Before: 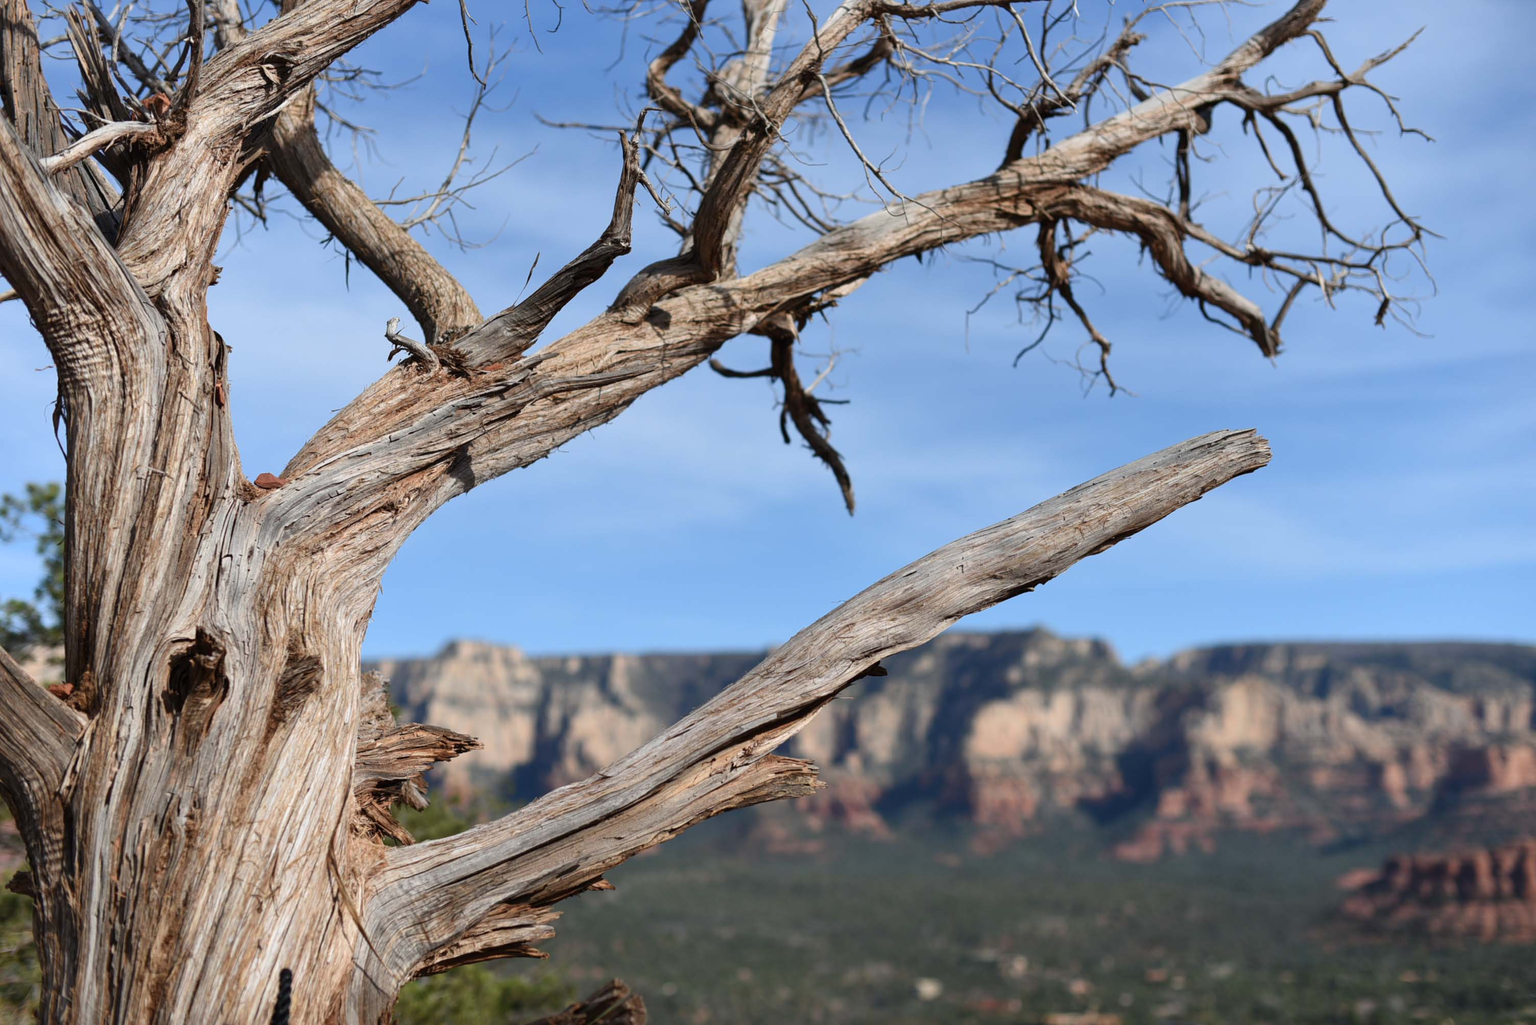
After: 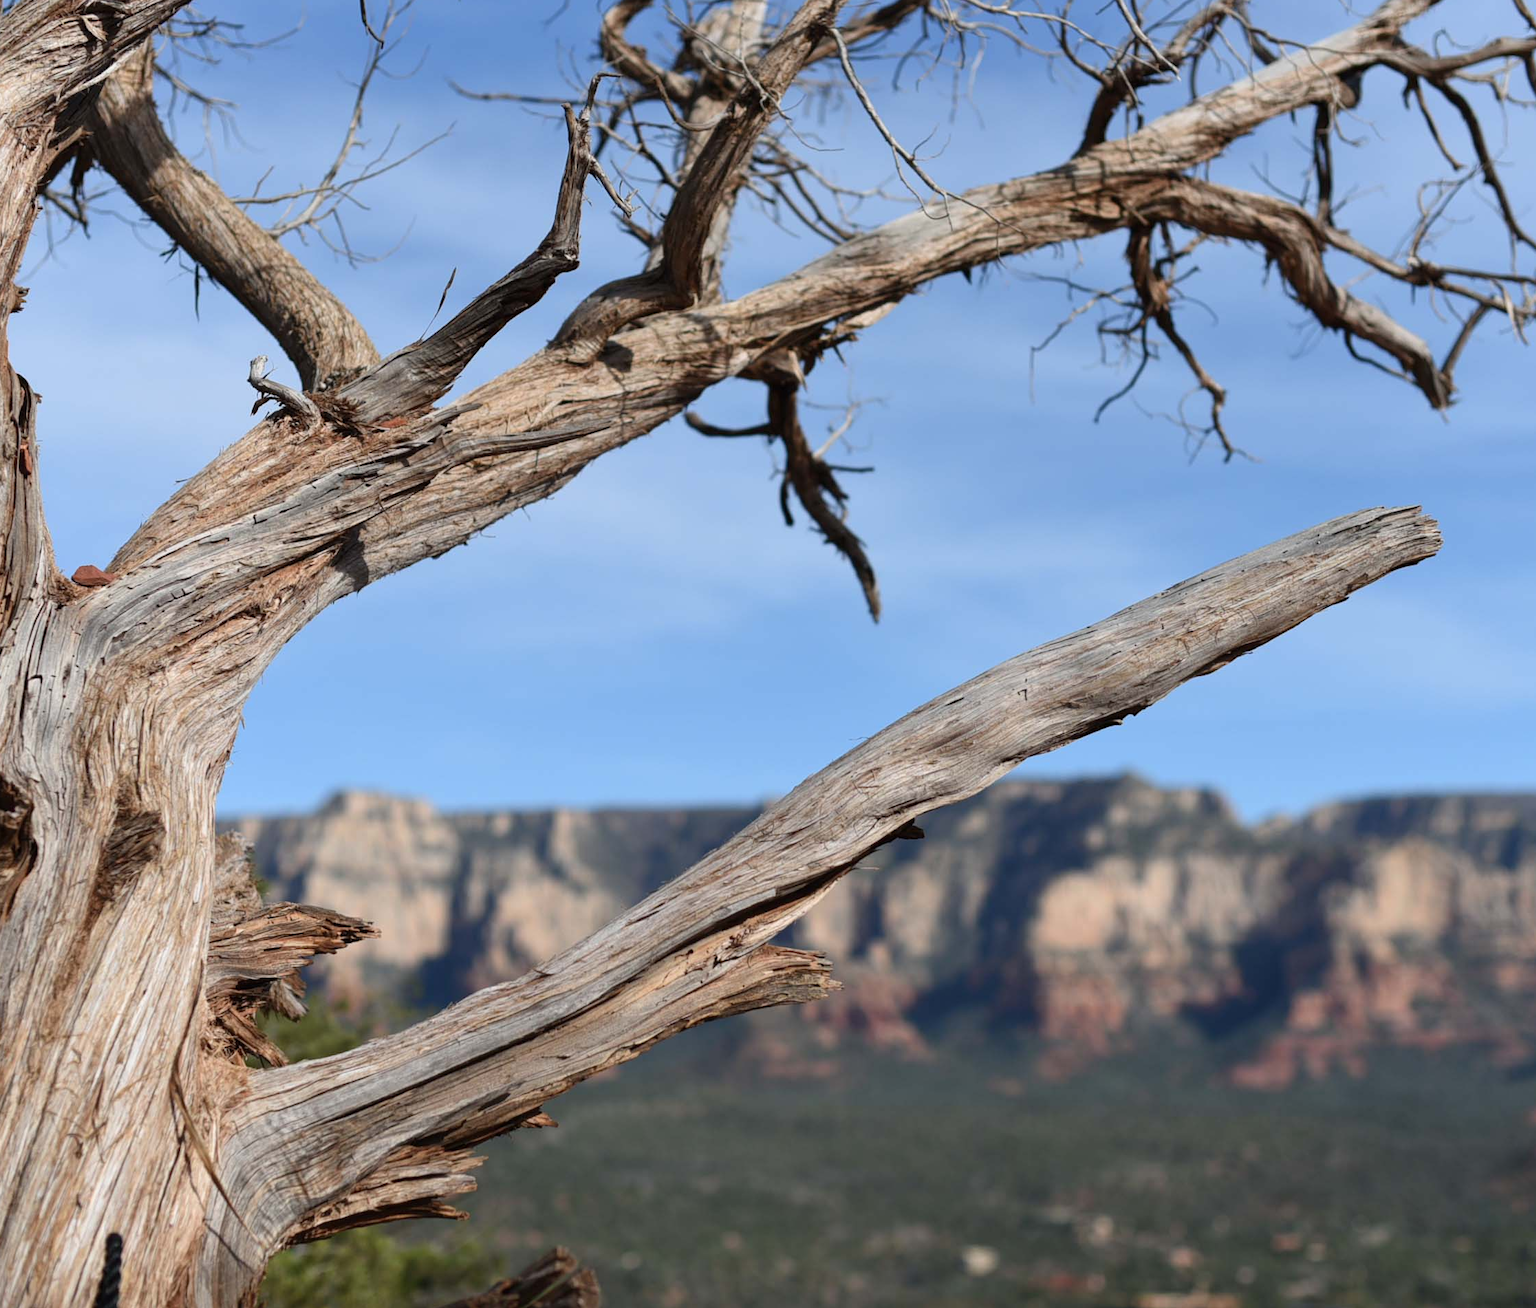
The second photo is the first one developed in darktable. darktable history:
crop and rotate: left 13.15%, top 5.251%, right 12.609%
rotate and perspective: automatic cropping original format, crop left 0, crop top 0
